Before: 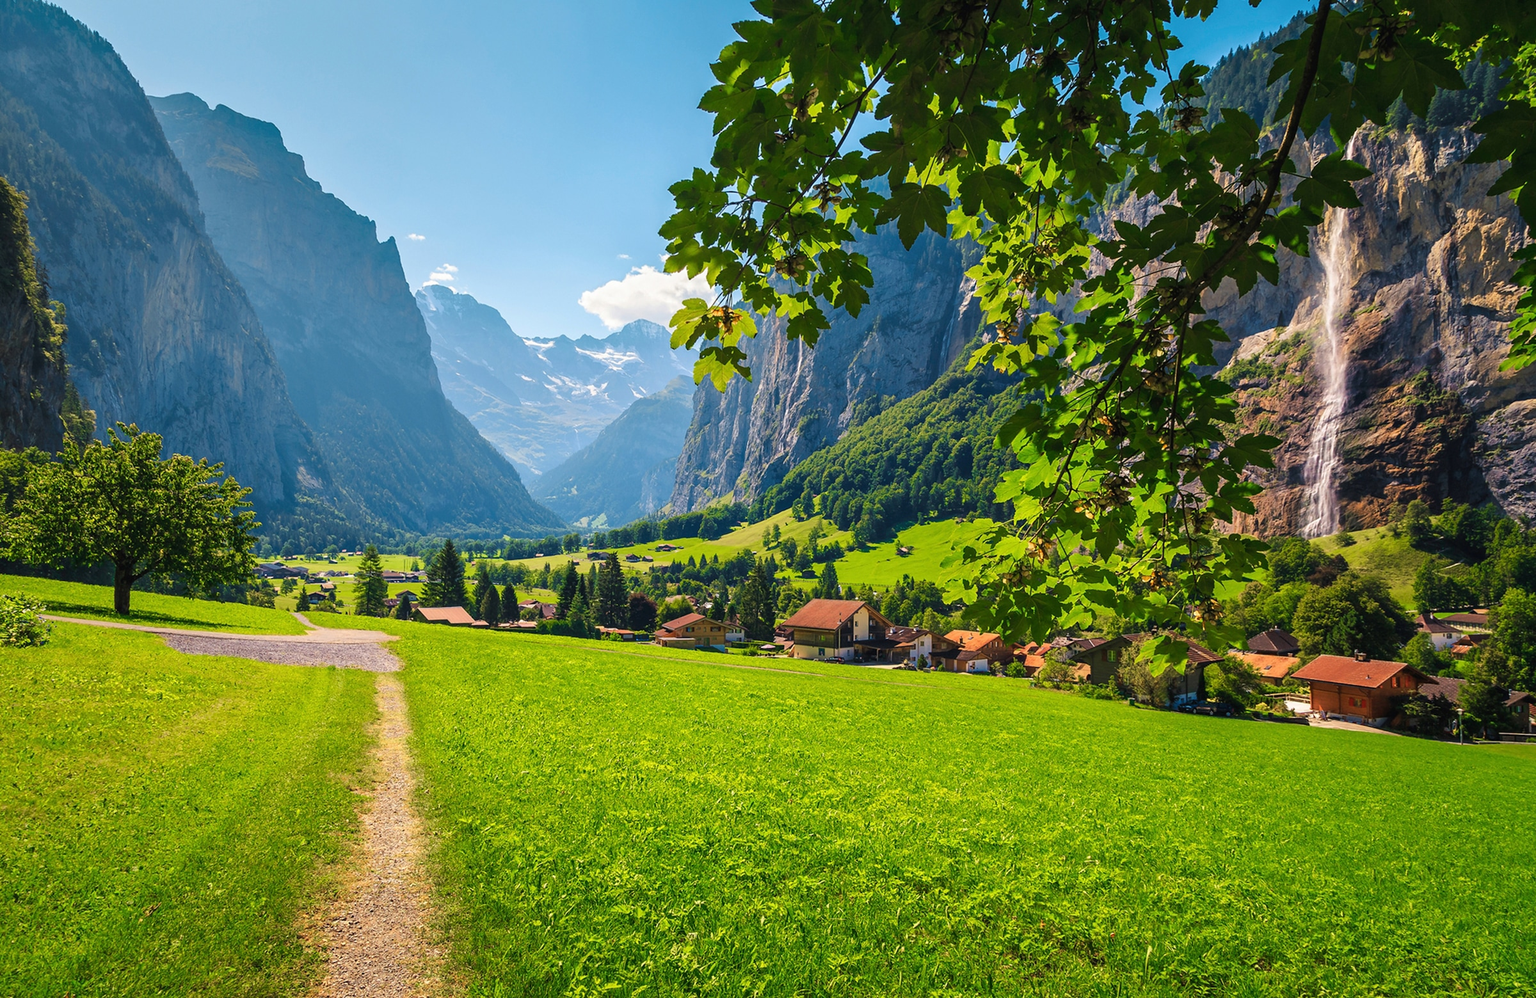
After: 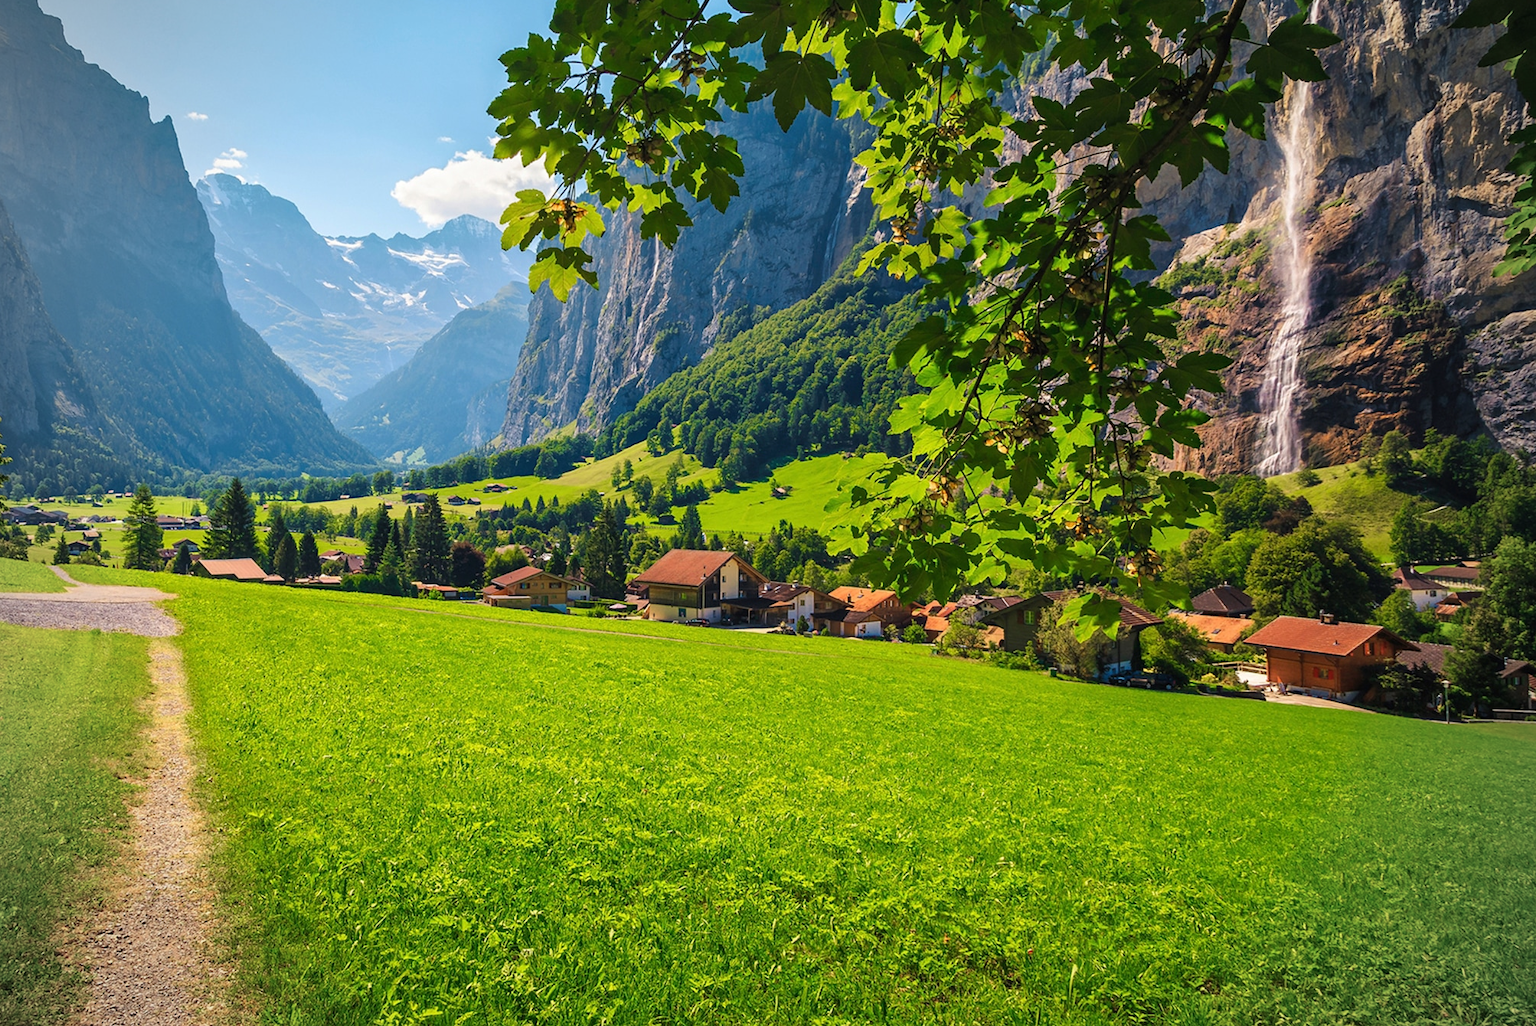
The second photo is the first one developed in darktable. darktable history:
color correction: highlights b* 0.039
crop: left 16.409%, top 14.083%
vignetting: brightness -0.34
